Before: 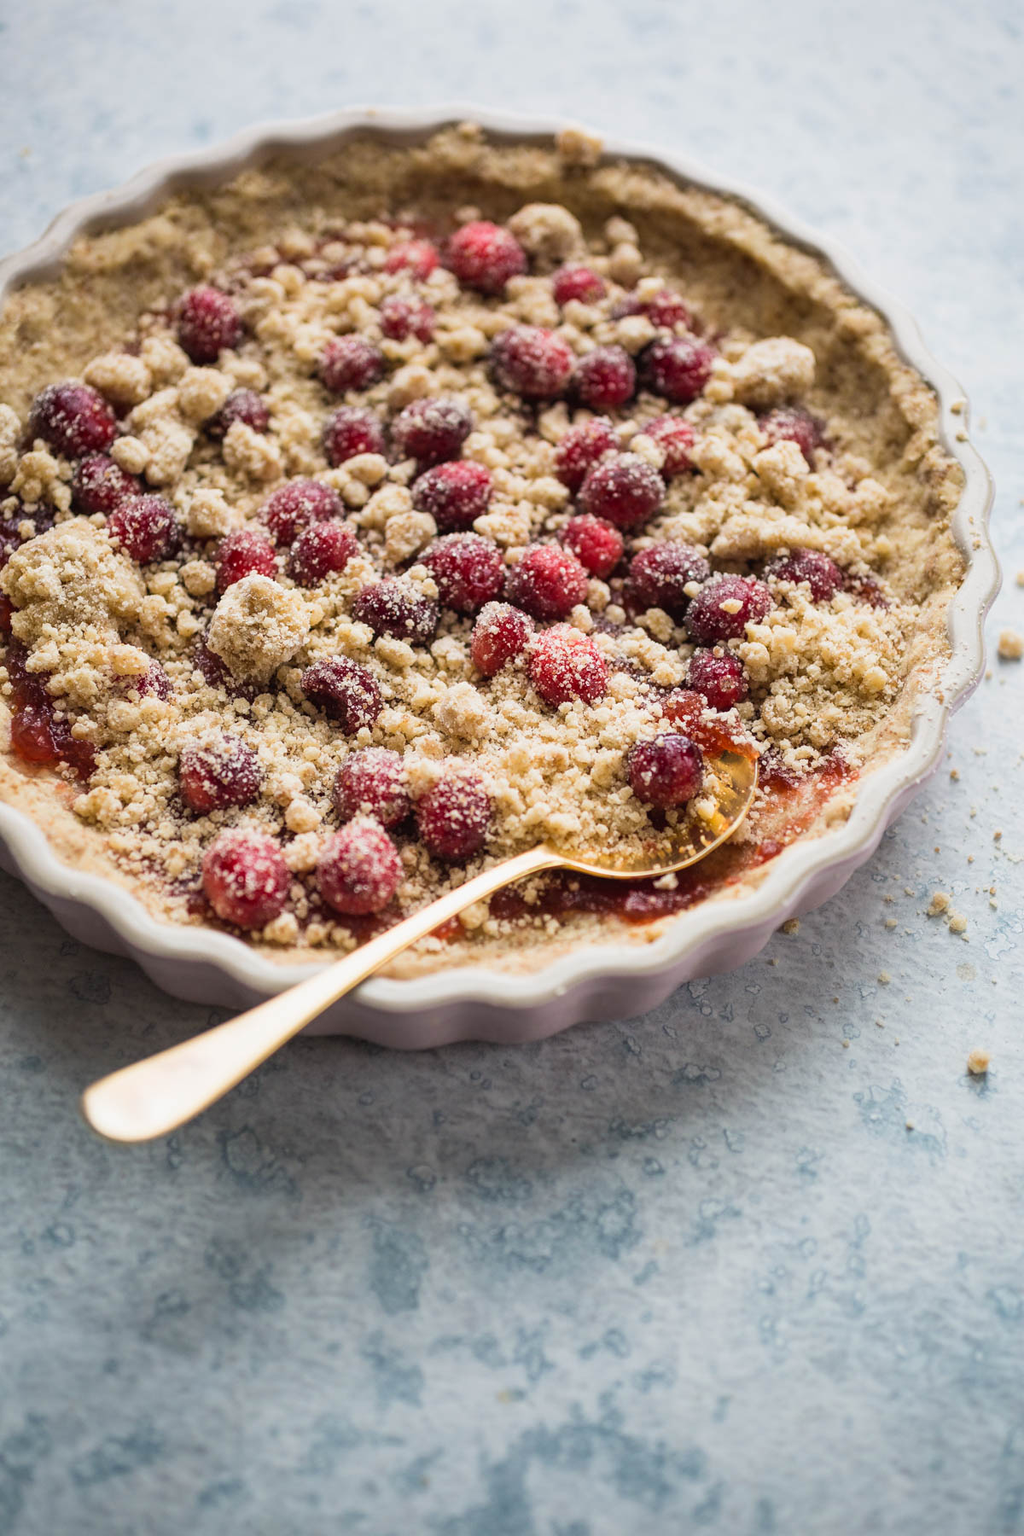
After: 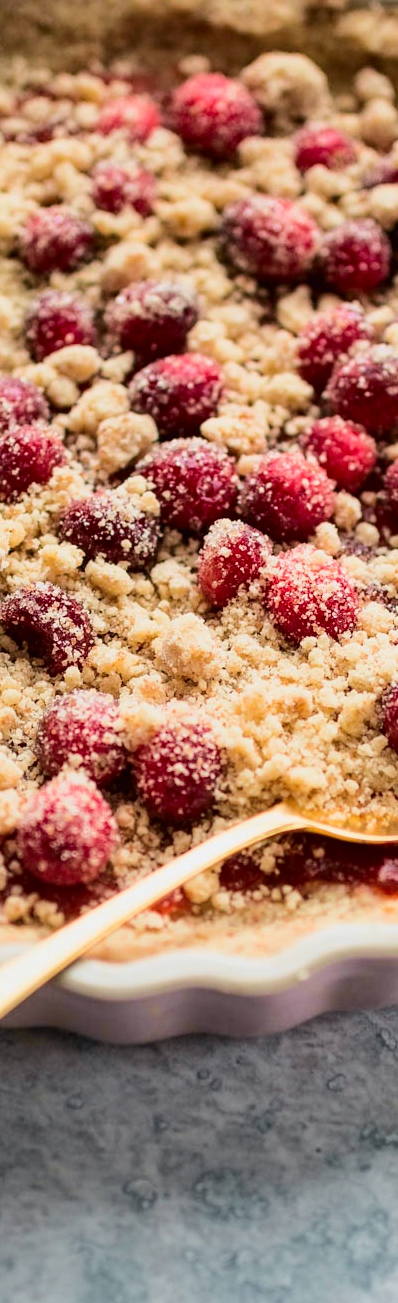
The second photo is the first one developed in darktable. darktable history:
tone curve: curves: ch0 [(0, 0) (0.058, 0.027) (0.214, 0.183) (0.295, 0.288) (0.48, 0.541) (0.658, 0.703) (0.741, 0.775) (0.844, 0.866) (0.986, 0.957)]; ch1 [(0, 0) (0.172, 0.123) (0.312, 0.296) (0.437, 0.429) (0.471, 0.469) (0.502, 0.5) (0.513, 0.515) (0.572, 0.603) (0.617, 0.653) (0.68, 0.724) (0.889, 0.924) (1, 1)]; ch2 [(0, 0) (0.411, 0.424) (0.489, 0.49) (0.502, 0.5) (0.512, 0.524) (0.549, 0.578) (0.604, 0.628) (0.709, 0.748) (1, 1)], color space Lab, independent channels, preserve colors none
crop and rotate: left 29.561%, top 10.372%, right 37.248%, bottom 17.237%
